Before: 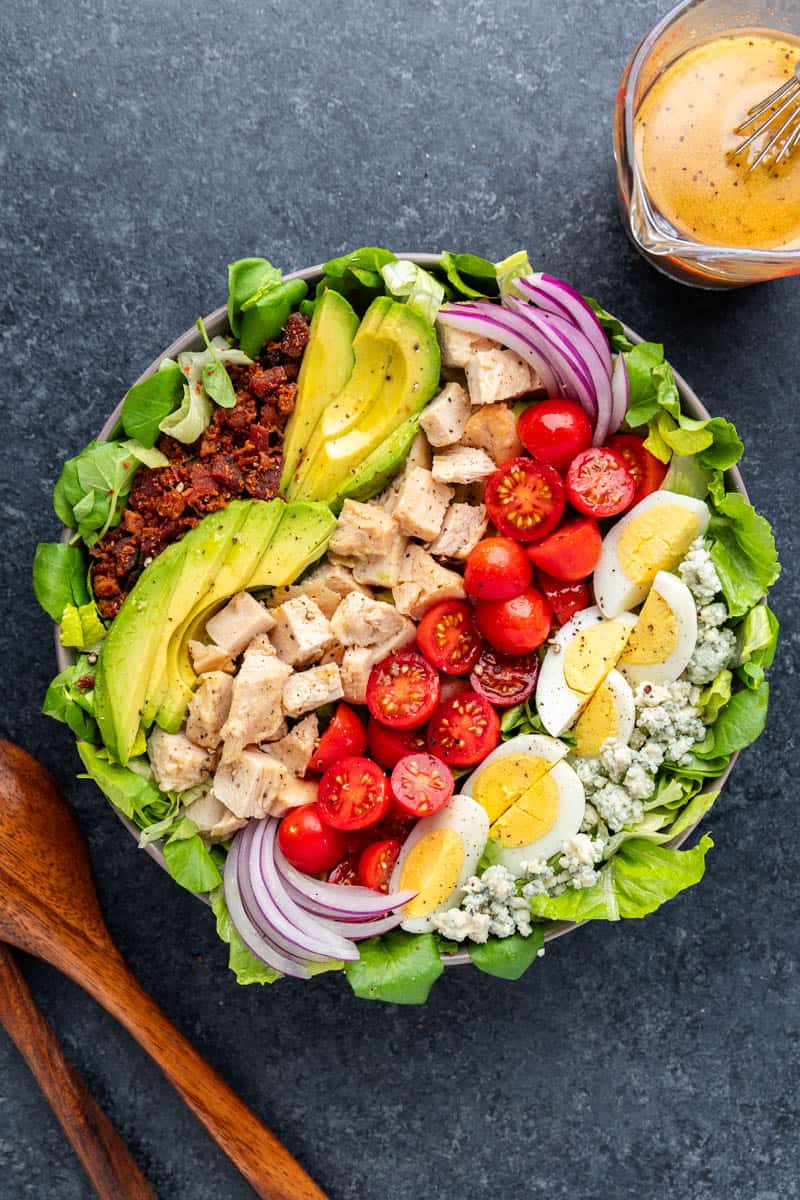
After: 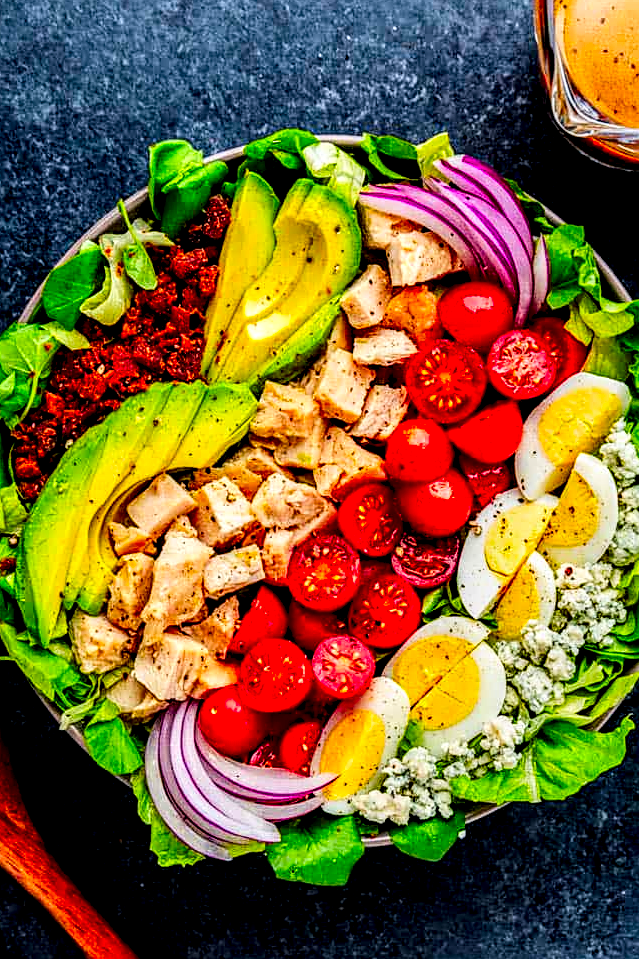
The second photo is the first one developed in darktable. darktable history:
local contrast: highlights 18%, detail 186%
filmic rgb: black relative exposure -5.06 EV, white relative exposure 3.54 EV, threshold 3.02 EV, hardness 3.18, contrast 1.197, highlights saturation mix -28.96%, iterations of high-quality reconstruction 0, enable highlight reconstruction true
crop and rotate: left 9.99%, top 9.855%, right 10.053%, bottom 10.17%
exposure: exposure -0.027 EV, compensate highlight preservation false
color correction: highlights b* -0.001, saturation 1.78
contrast brightness saturation: contrast 0.118, brightness -0.122, saturation 0.201
sharpen: on, module defaults
